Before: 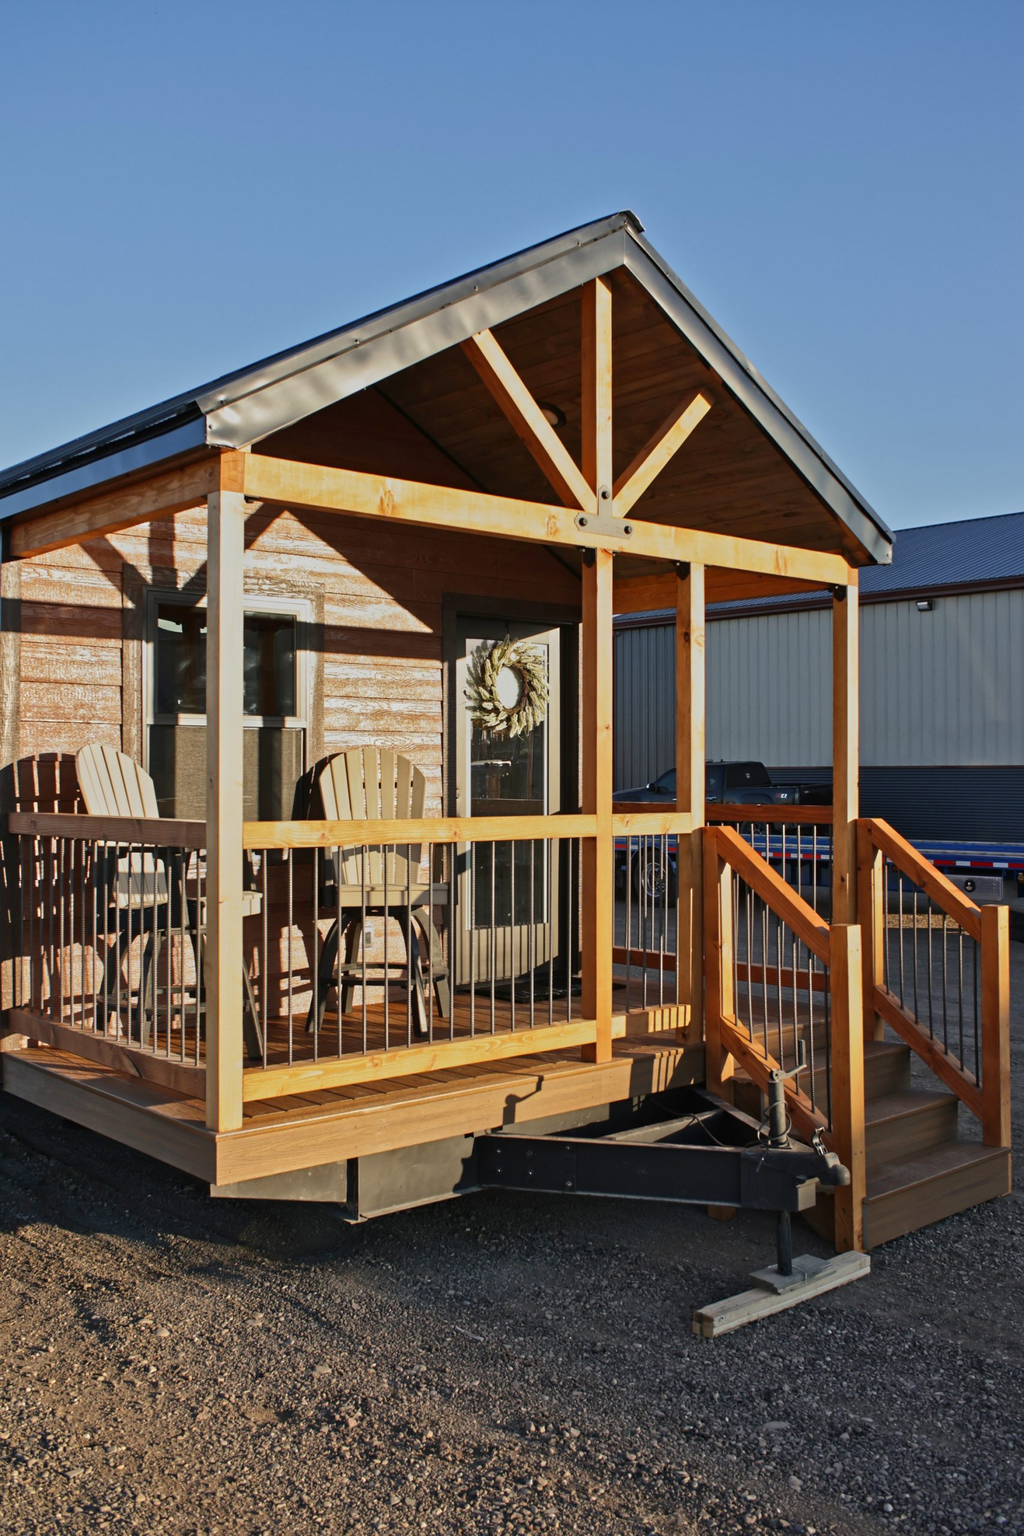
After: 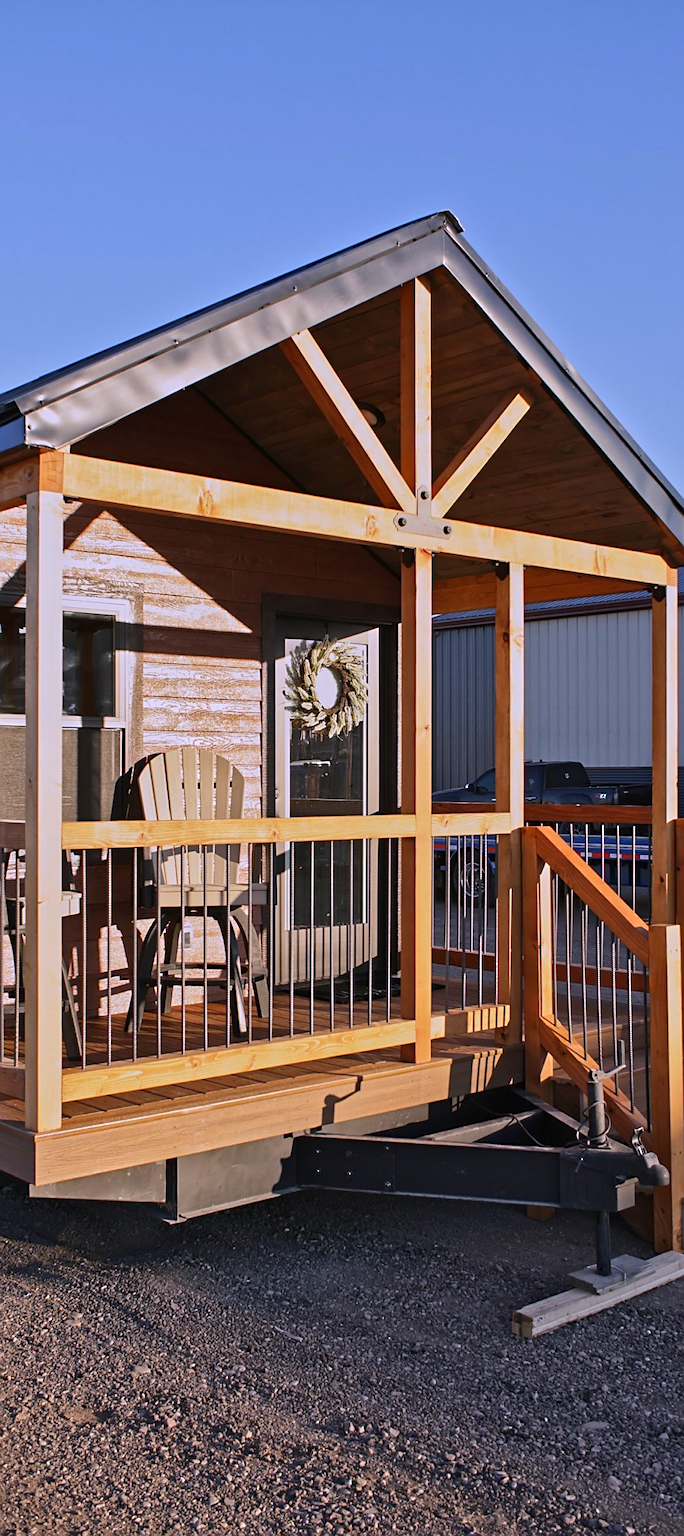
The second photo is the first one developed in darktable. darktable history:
sharpen: on, module defaults
crop and rotate: left 17.732%, right 15.423%
white balance: red 1.042, blue 1.17
